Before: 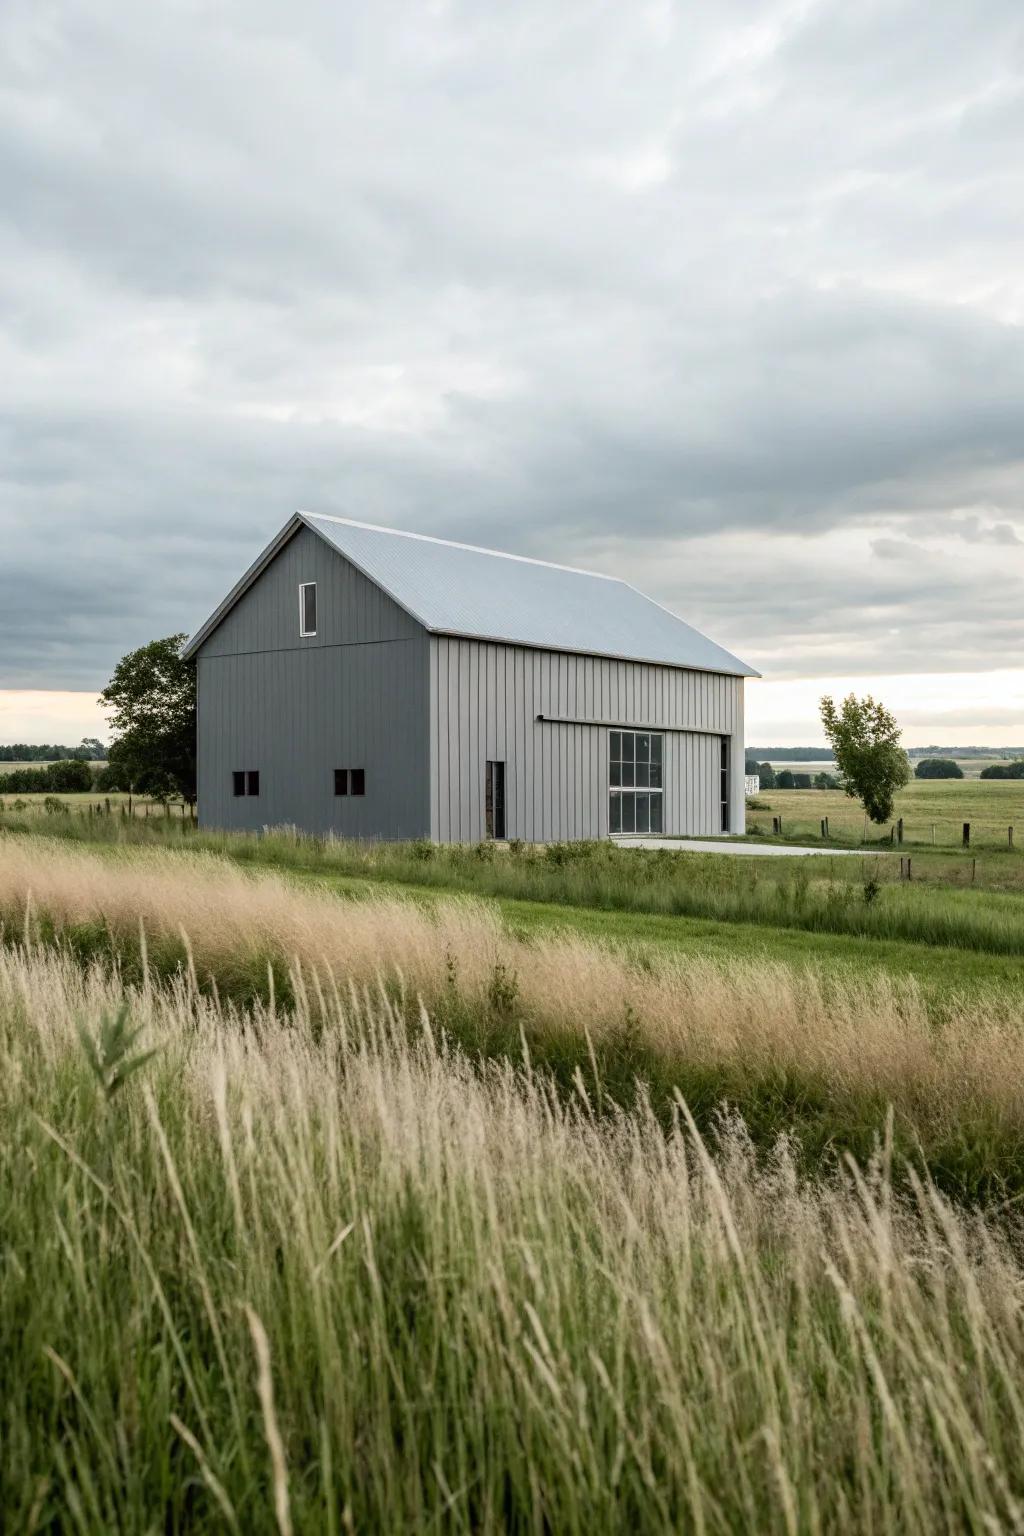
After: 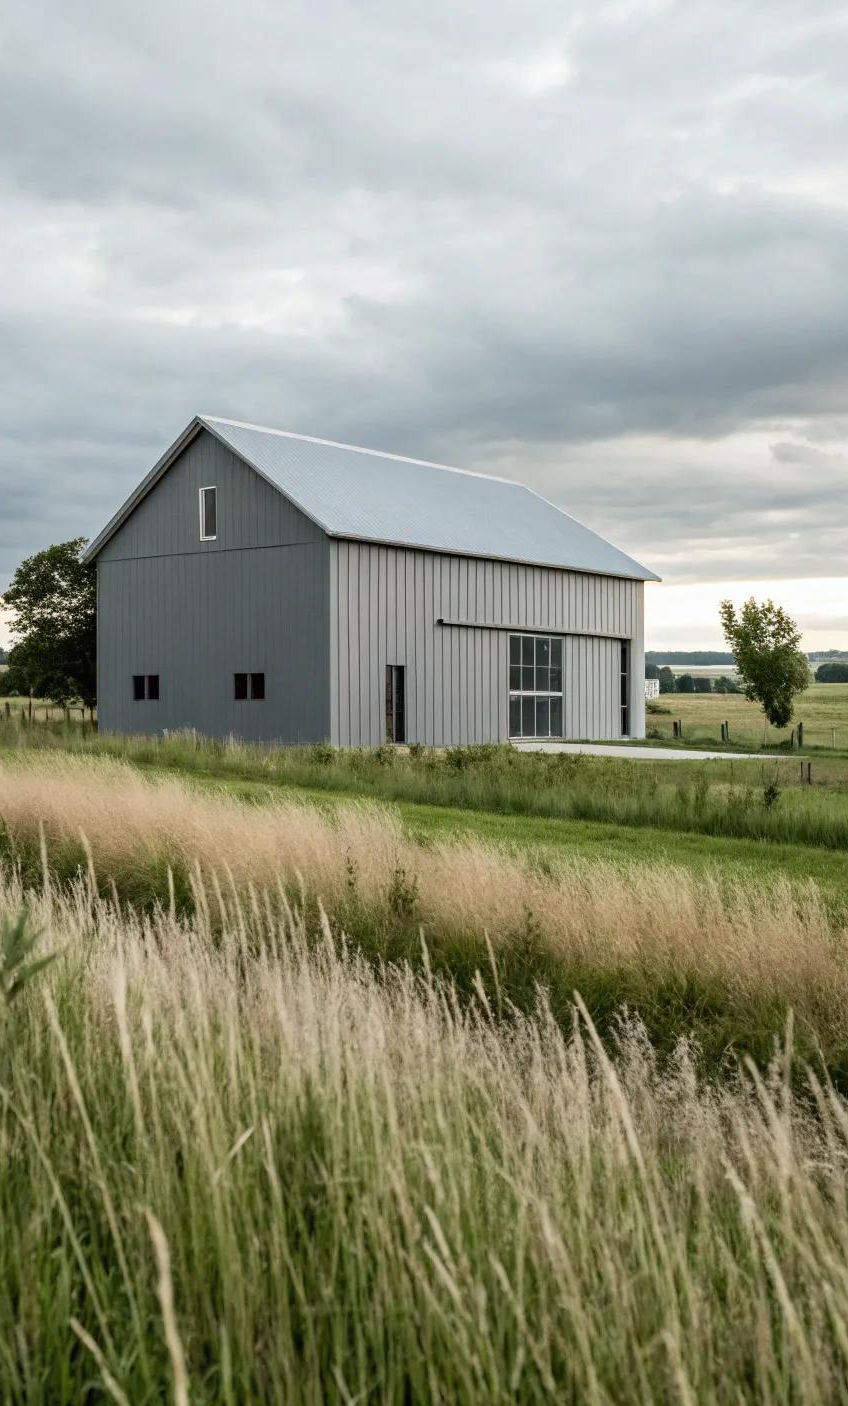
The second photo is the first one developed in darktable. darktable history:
crop: left 9.807%, top 6.259%, right 7.334%, bottom 2.177%
shadows and highlights: shadows 35, highlights -35, soften with gaussian
